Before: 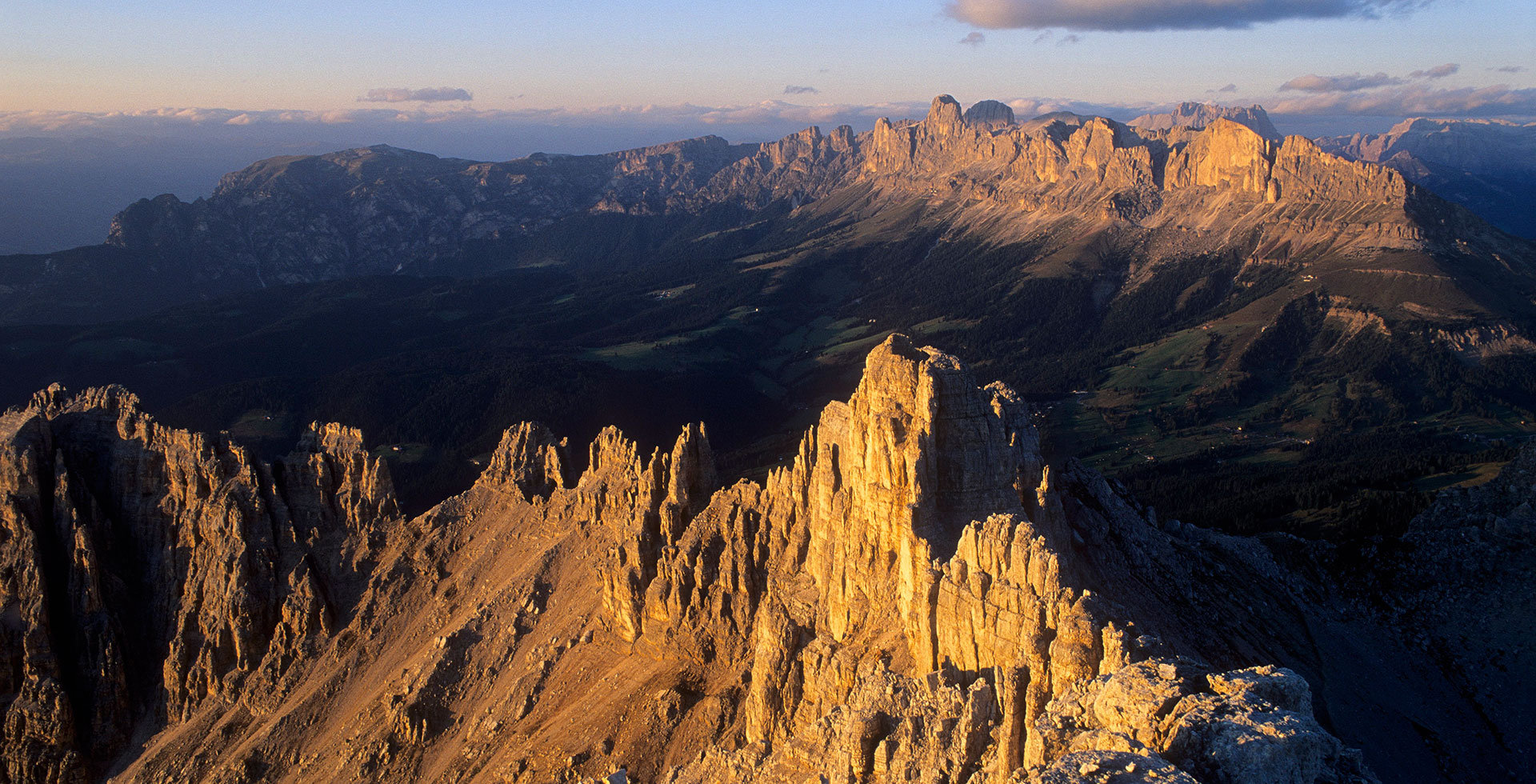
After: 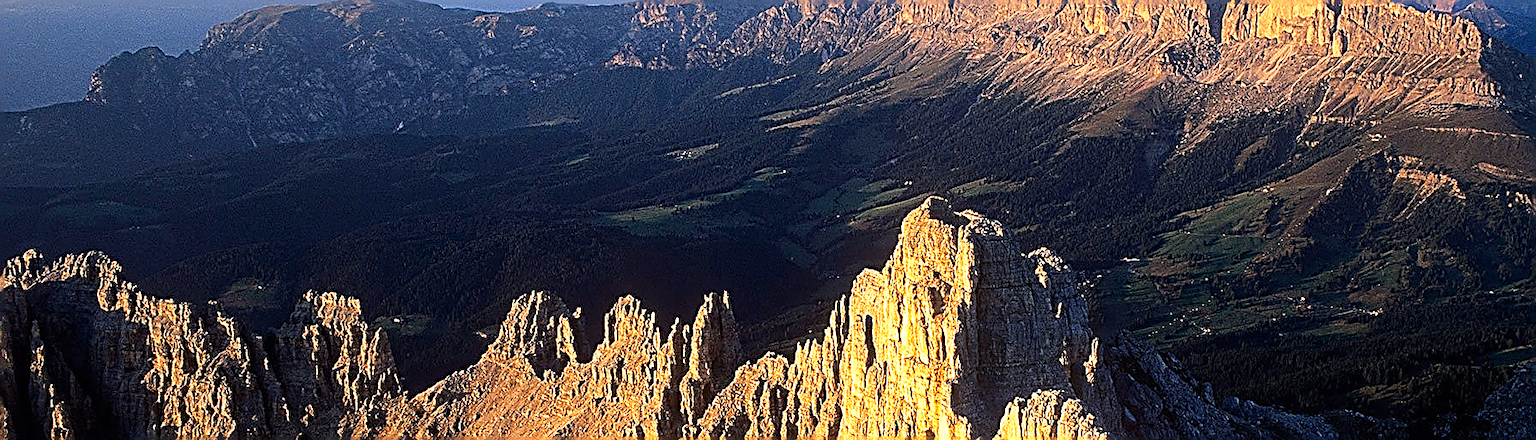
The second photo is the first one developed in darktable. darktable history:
tone equalizer: on, module defaults
sharpen: amount 2
haze removal: compatibility mode true, adaptive false
crop: left 1.744%, top 19.225%, right 5.069%, bottom 28.357%
base curve: curves: ch0 [(0, 0) (0.495, 0.917) (1, 1)], preserve colors none
graduated density: rotation -0.352°, offset 57.64
